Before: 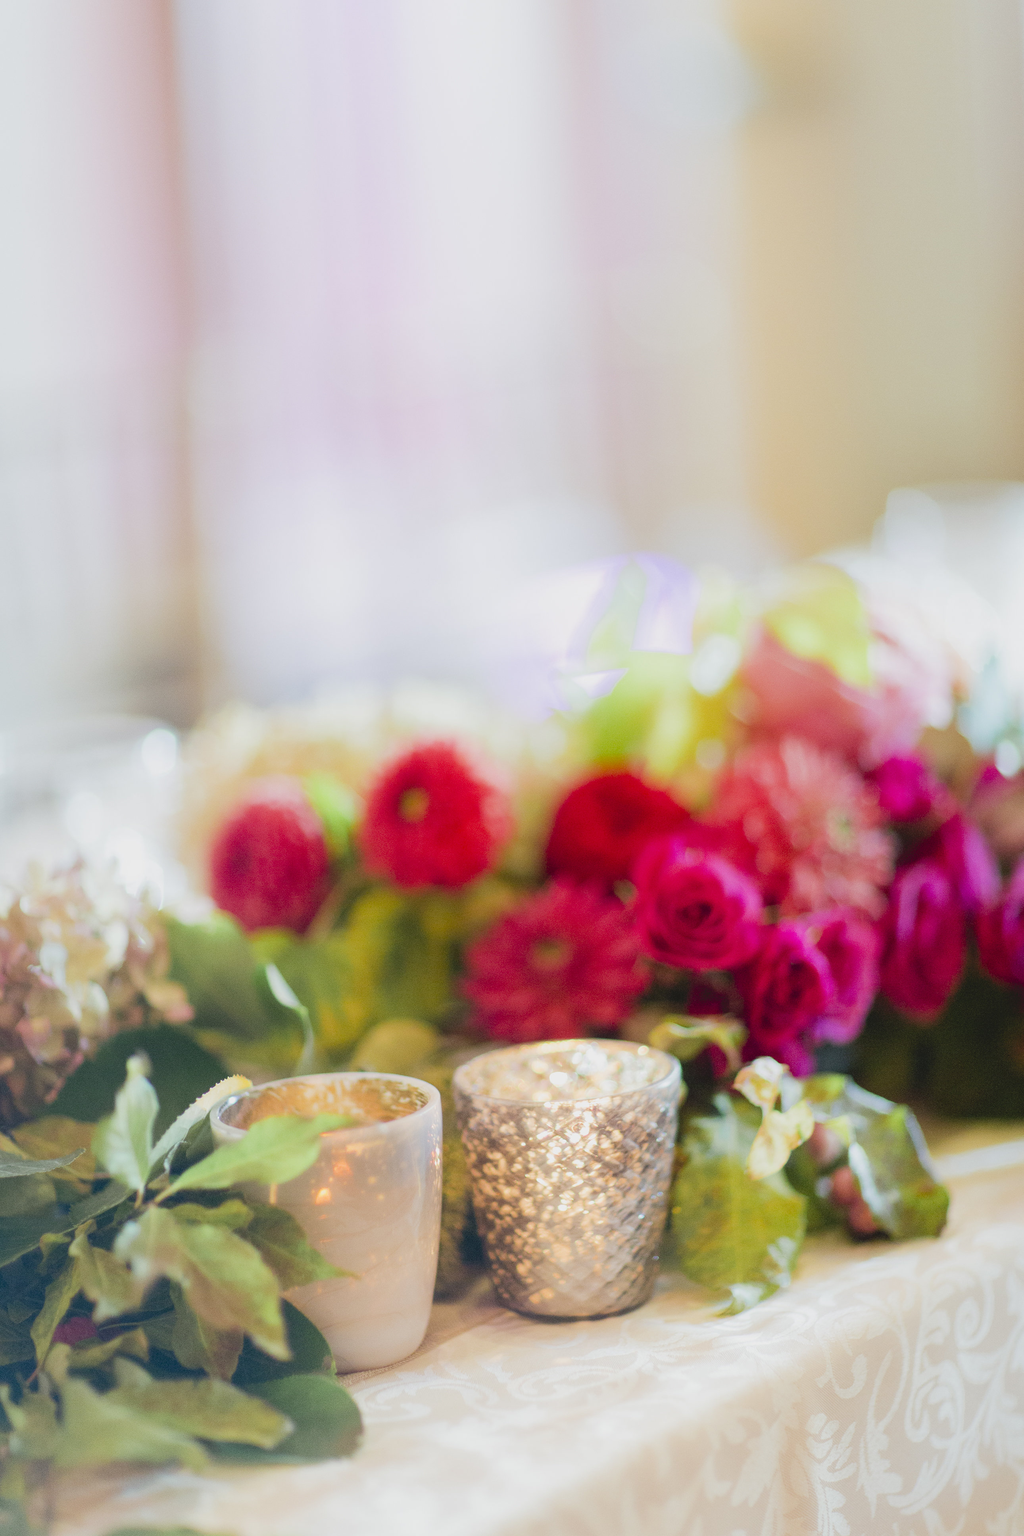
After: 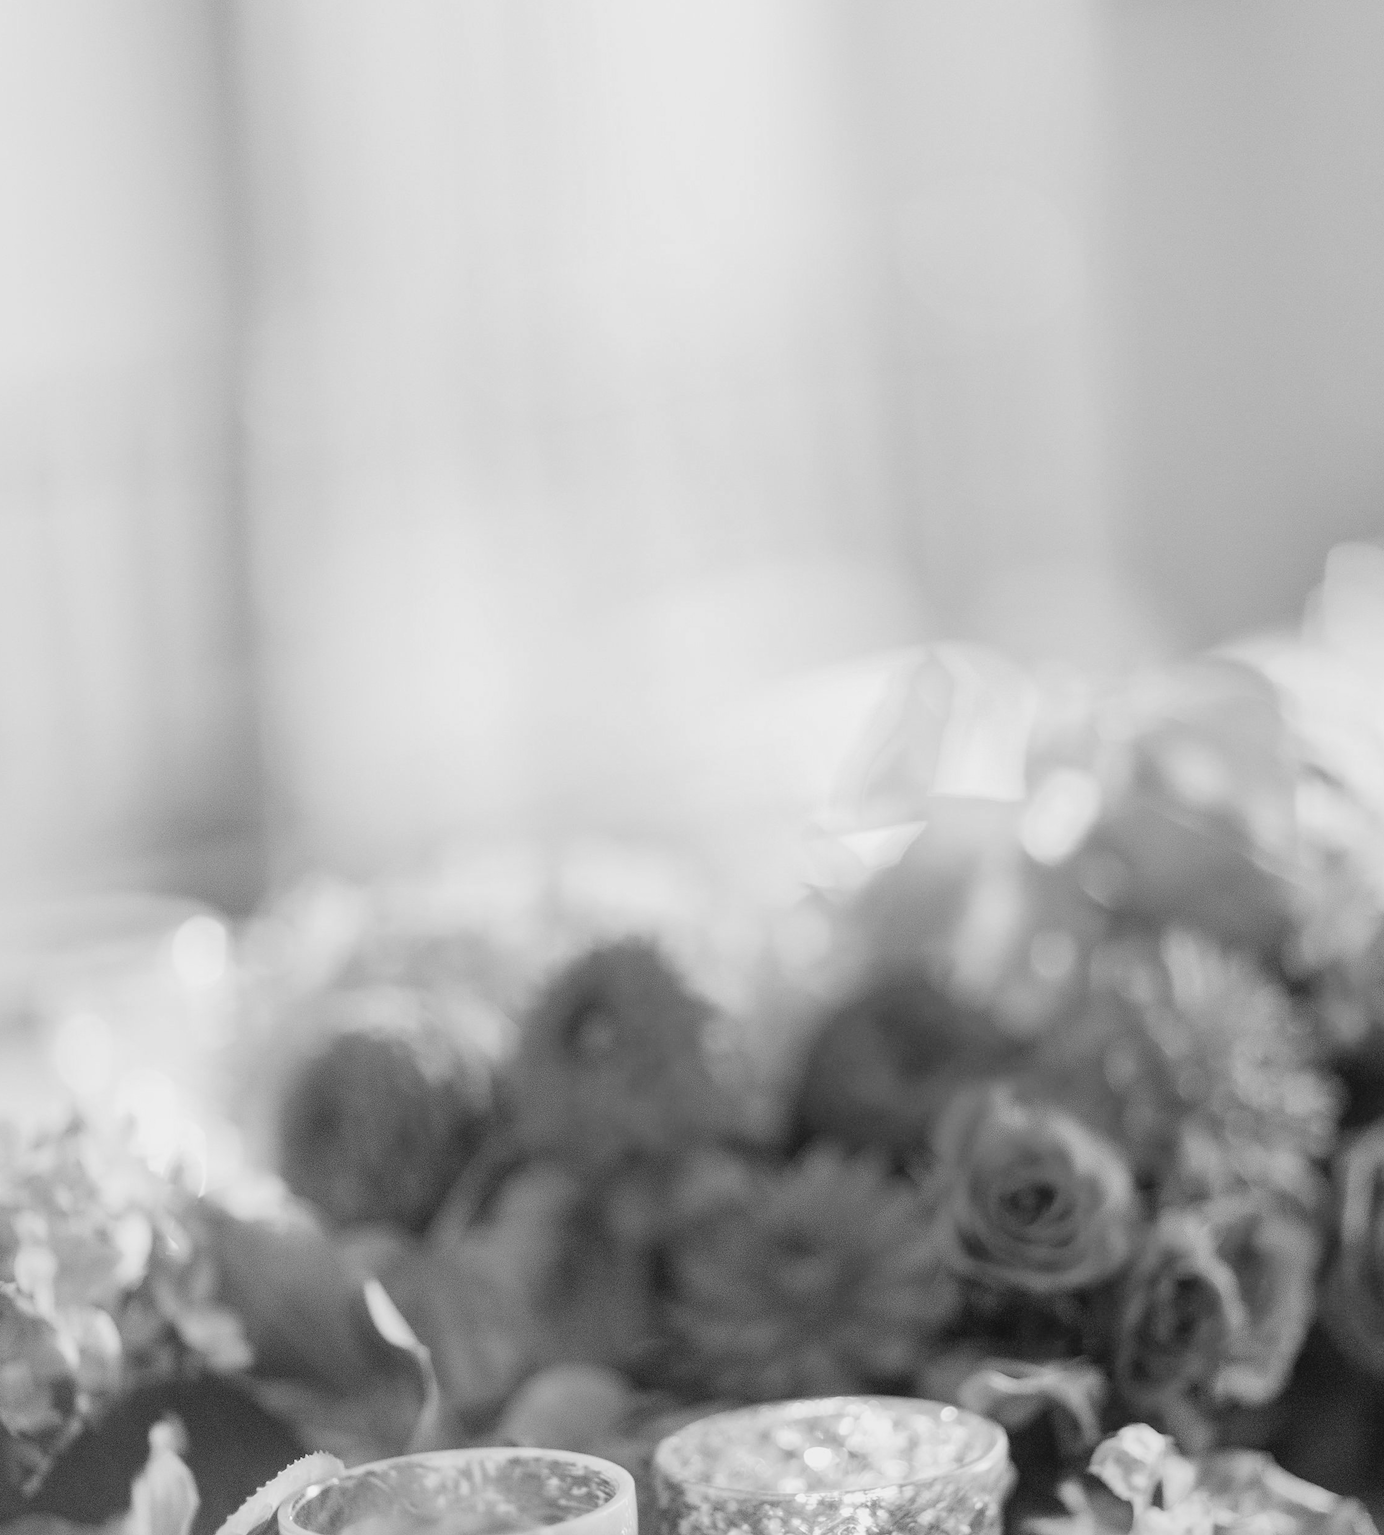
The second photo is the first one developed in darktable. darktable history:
local contrast: detail 110%
shadows and highlights: shadows 37.27, highlights -28.18, soften with gaussian
color calibration: output gray [0.25, 0.35, 0.4, 0], x 0.383, y 0.372, temperature 3905.17 K
crop: left 3.015%, top 8.969%, right 9.647%, bottom 26.457%
contrast brightness saturation: contrast 0.1, saturation -0.36
